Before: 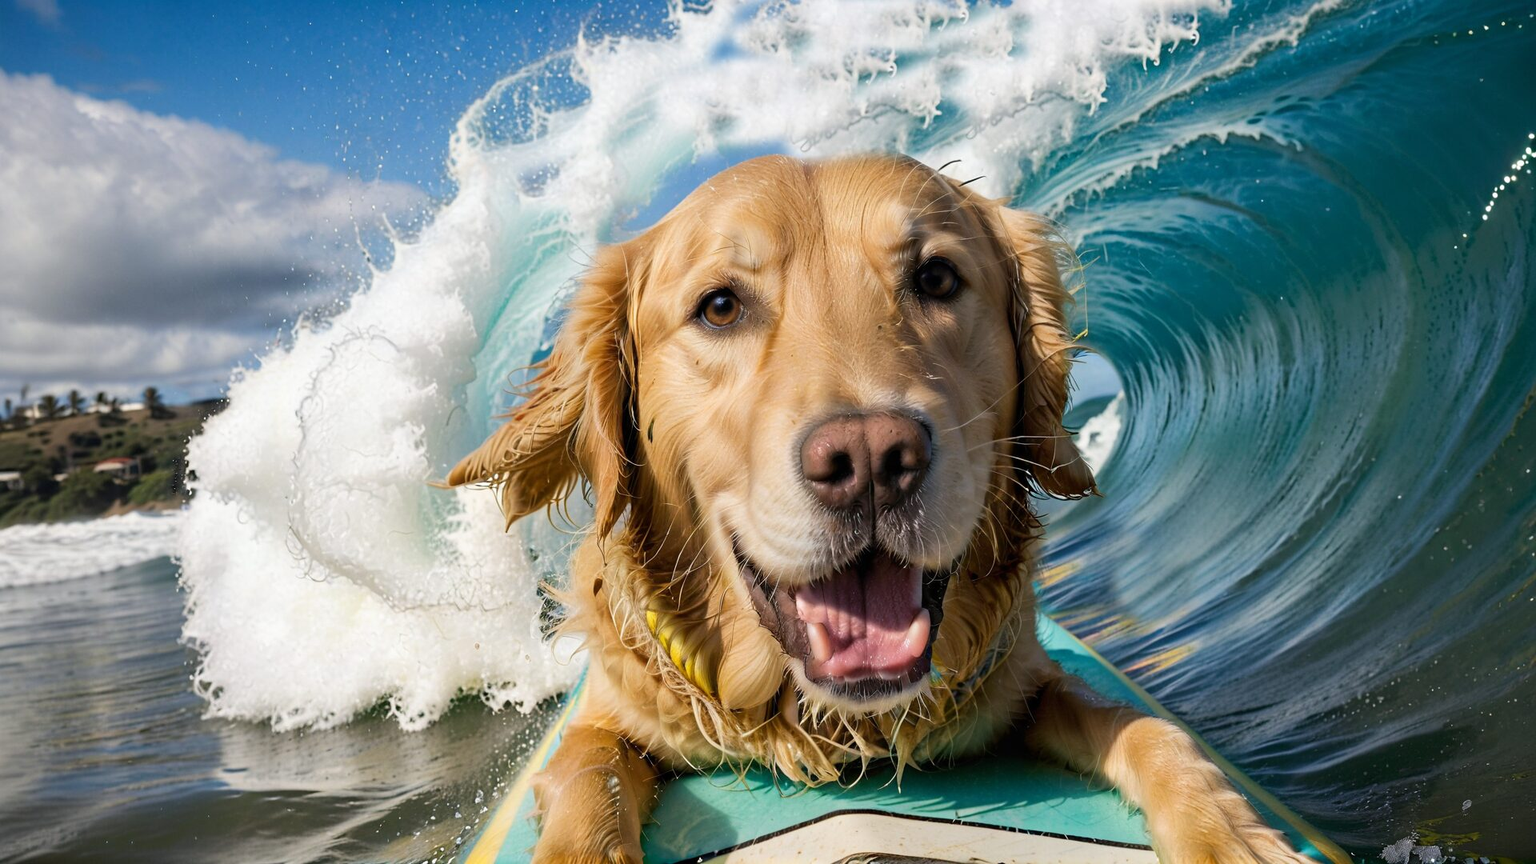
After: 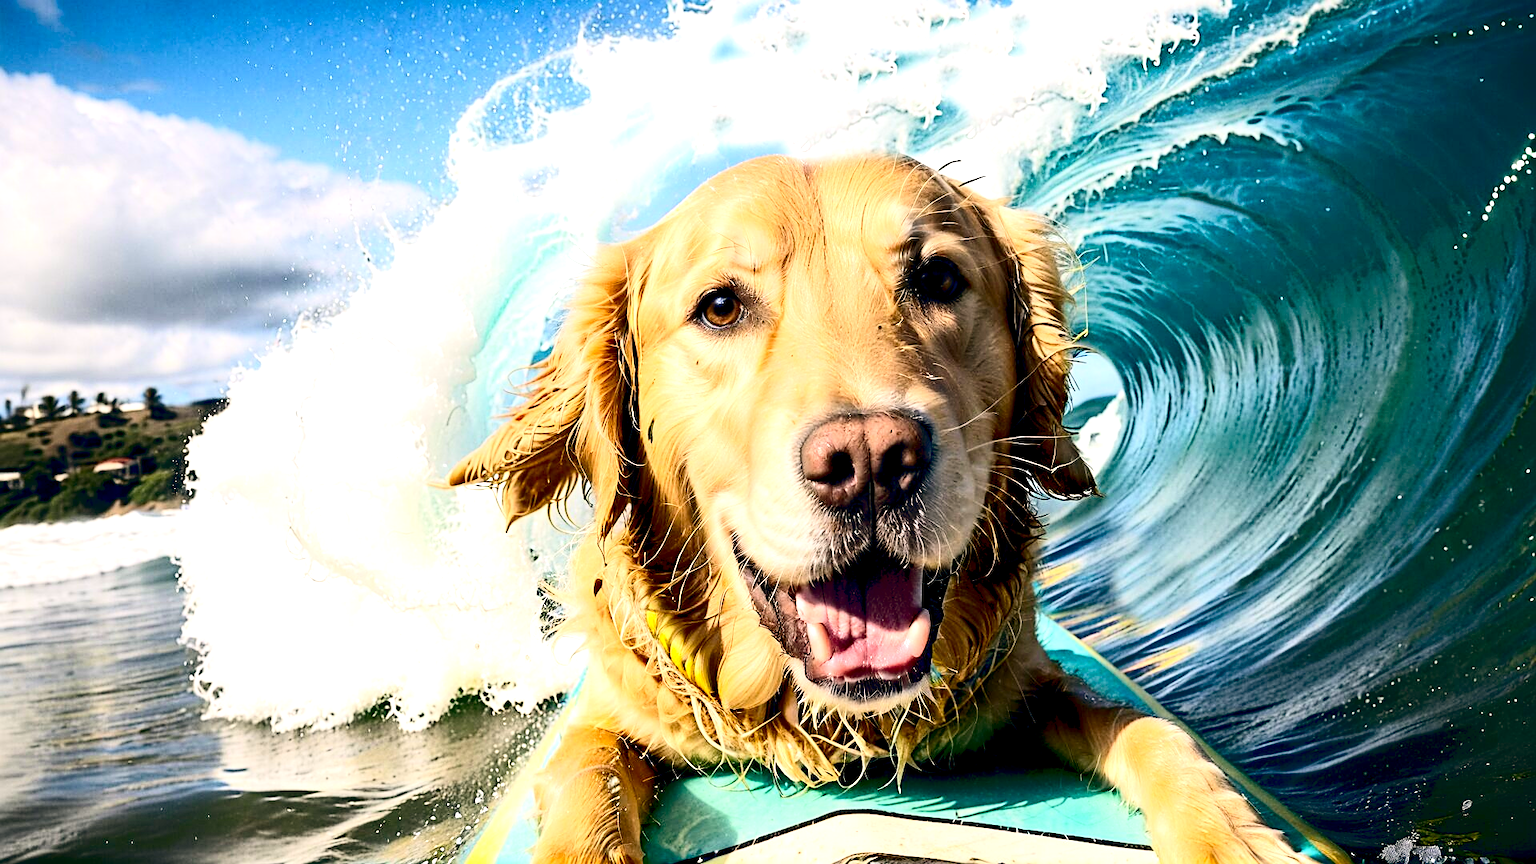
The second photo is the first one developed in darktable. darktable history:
exposure: black level correction 0, exposure 0.9 EV, compensate highlight preservation false
sharpen: on, module defaults
contrast brightness saturation: contrast 0.32, brightness -0.08, saturation 0.17
color balance: lift [0.975, 0.993, 1, 1.015], gamma [1.1, 1, 1, 0.945], gain [1, 1.04, 1, 0.95]
